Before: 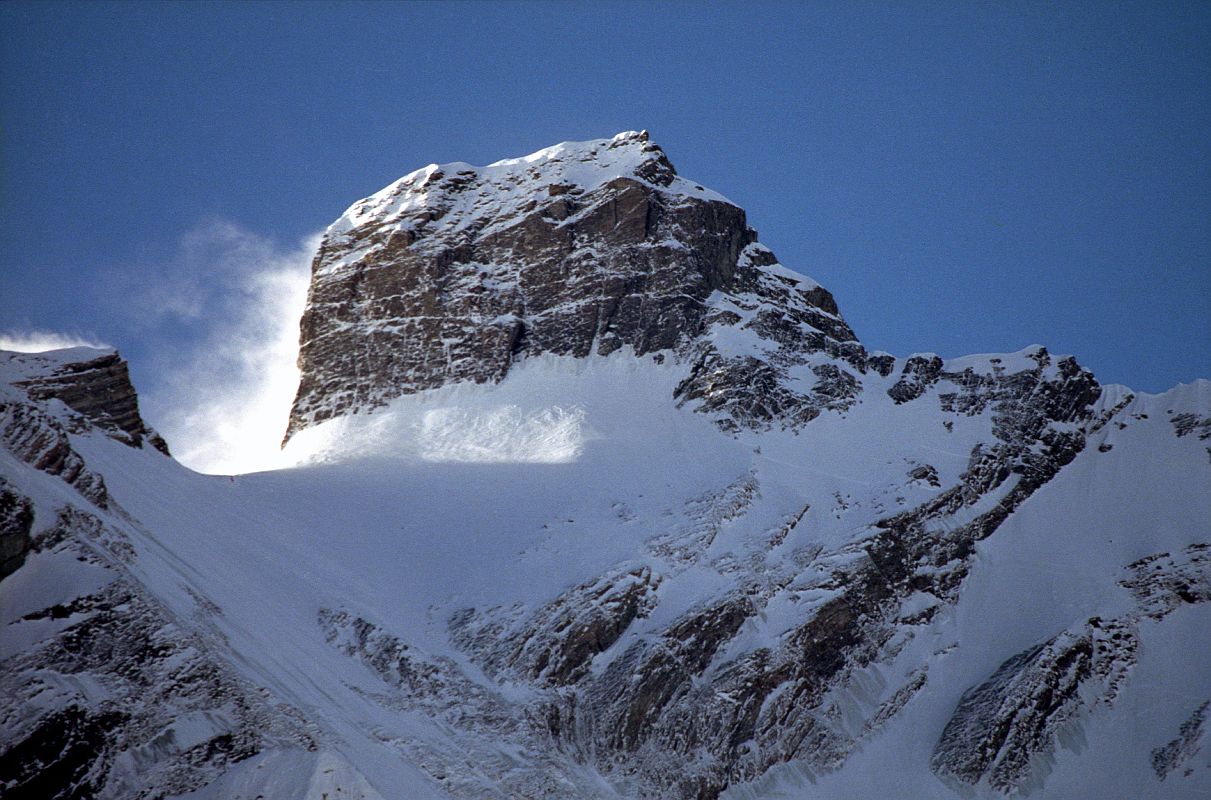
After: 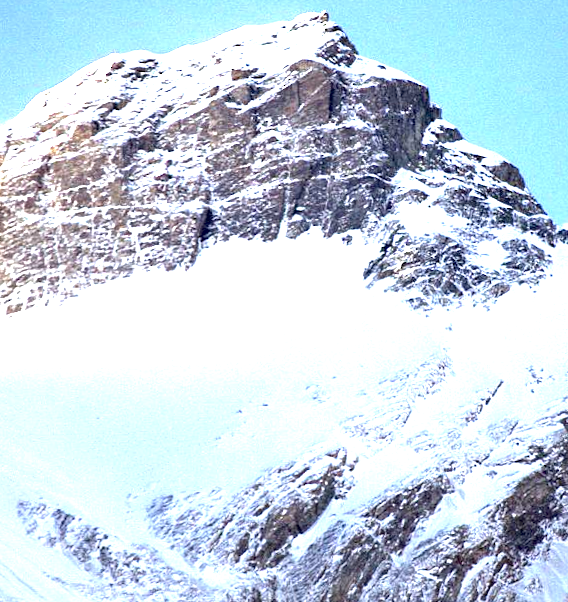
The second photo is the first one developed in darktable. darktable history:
crop and rotate: angle 0.02°, left 24.353%, top 13.219%, right 26.156%, bottom 8.224%
rotate and perspective: rotation -2.12°, lens shift (vertical) 0.009, lens shift (horizontal) -0.008, automatic cropping original format, crop left 0.036, crop right 0.964, crop top 0.05, crop bottom 0.959
exposure: black level correction 0.001, exposure 2.607 EV, compensate exposure bias true, compensate highlight preservation false
